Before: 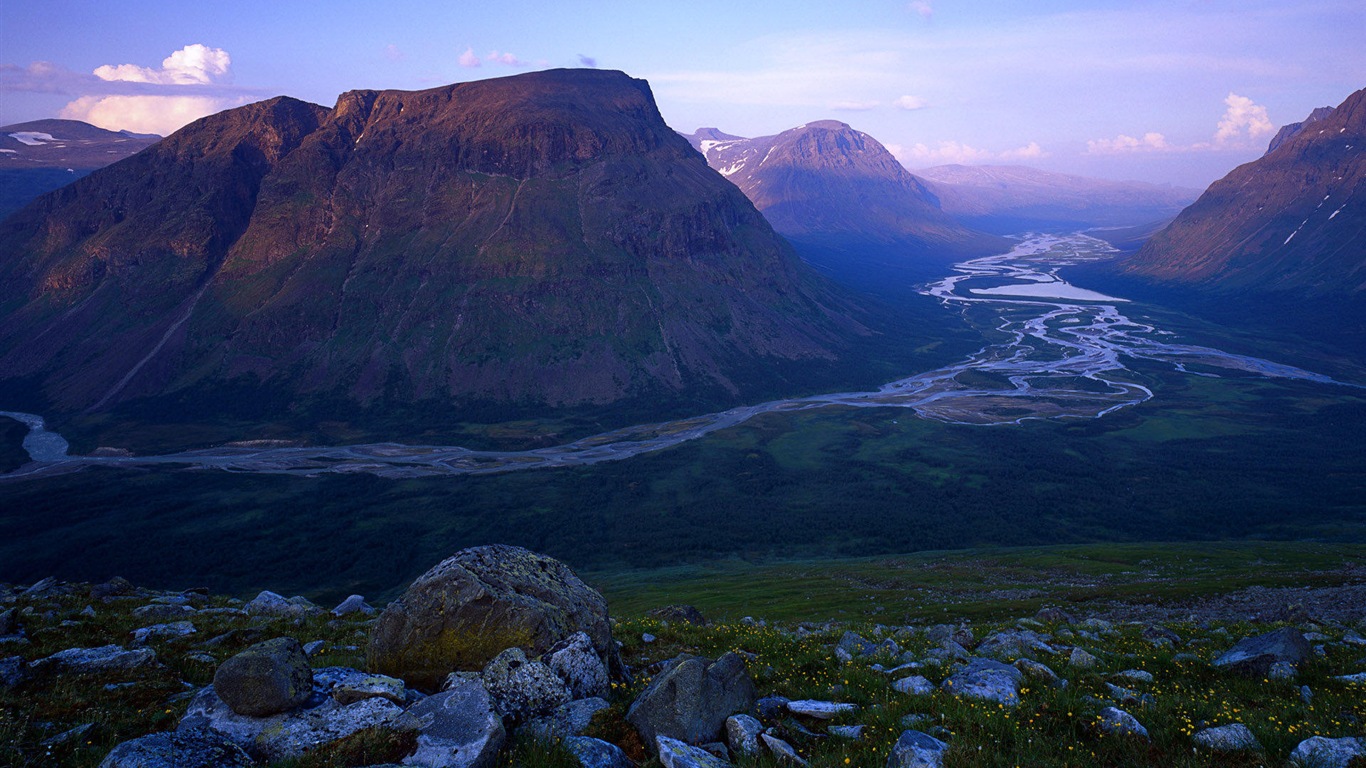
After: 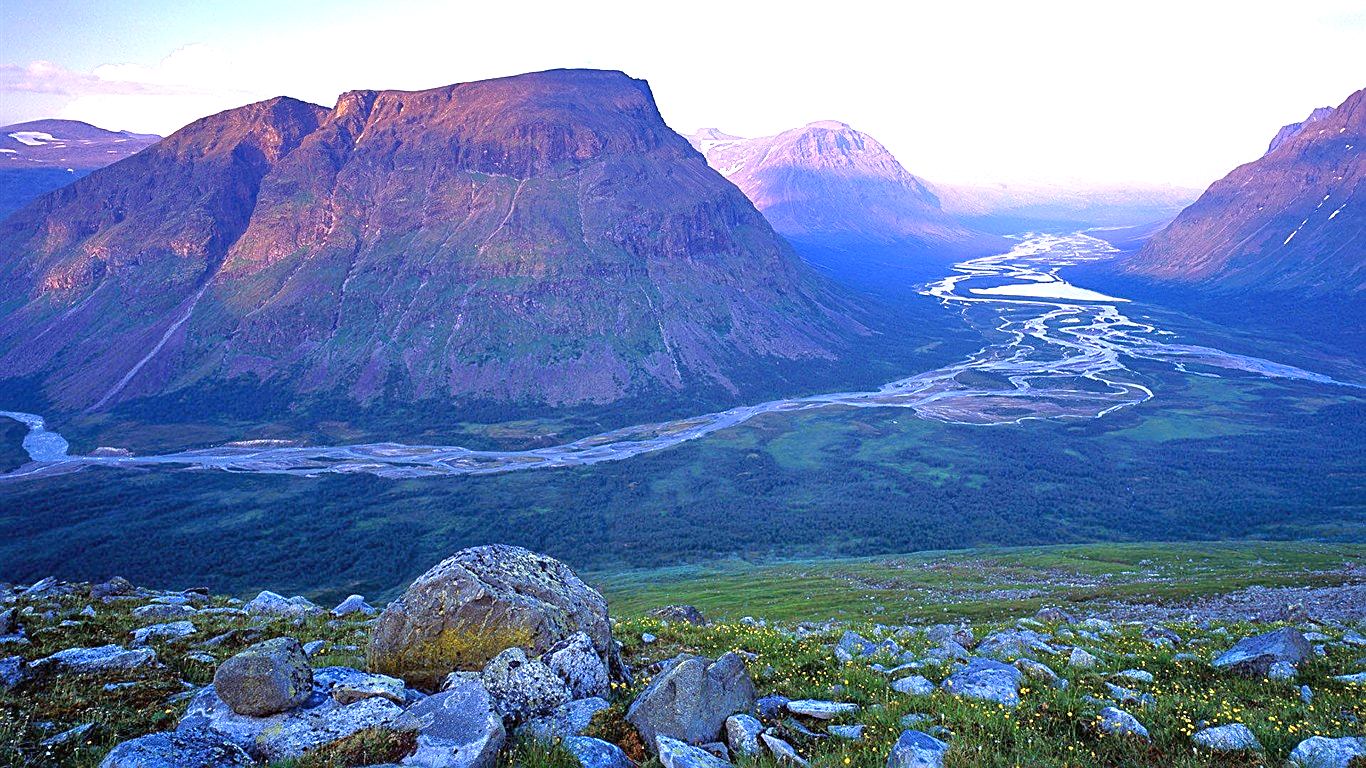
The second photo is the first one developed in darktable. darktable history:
exposure: black level correction 0, exposure 1.55 EV, compensate exposure bias true, compensate highlight preservation false
tone equalizer: -7 EV 0.15 EV, -6 EV 0.6 EV, -5 EV 1.15 EV, -4 EV 1.33 EV, -3 EV 1.15 EV, -2 EV 0.6 EV, -1 EV 0.15 EV, mask exposure compensation -0.5 EV
sharpen: on, module defaults
